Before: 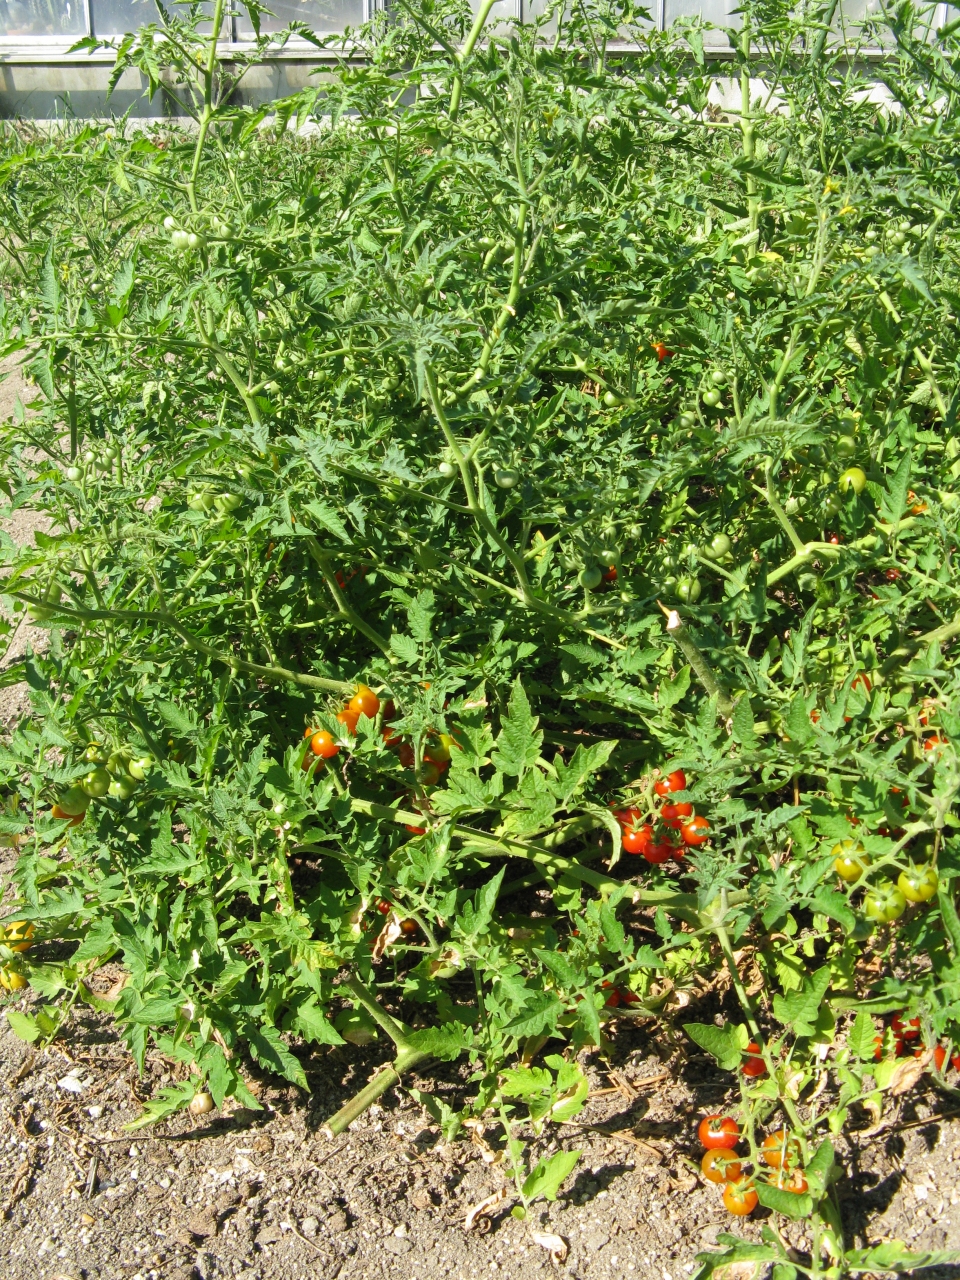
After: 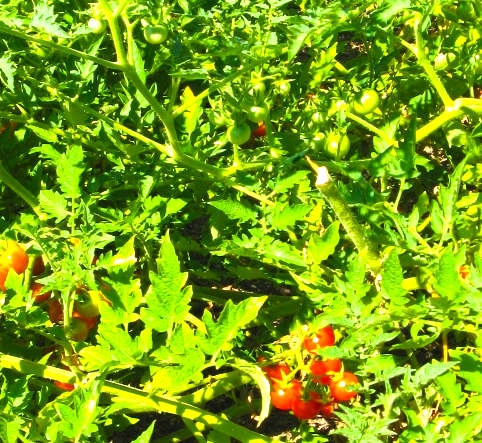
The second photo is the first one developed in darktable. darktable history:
exposure: black level correction 0, exposure 1.2 EV, compensate exposure bias true, compensate highlight preservation false
crop: left 36.607%, top 34.735%, right 13.146%, bottom 30.611%
color balance rgb: linear chroma grading › global chroma 15%, perceptual saturation grading › global saturation 30%
